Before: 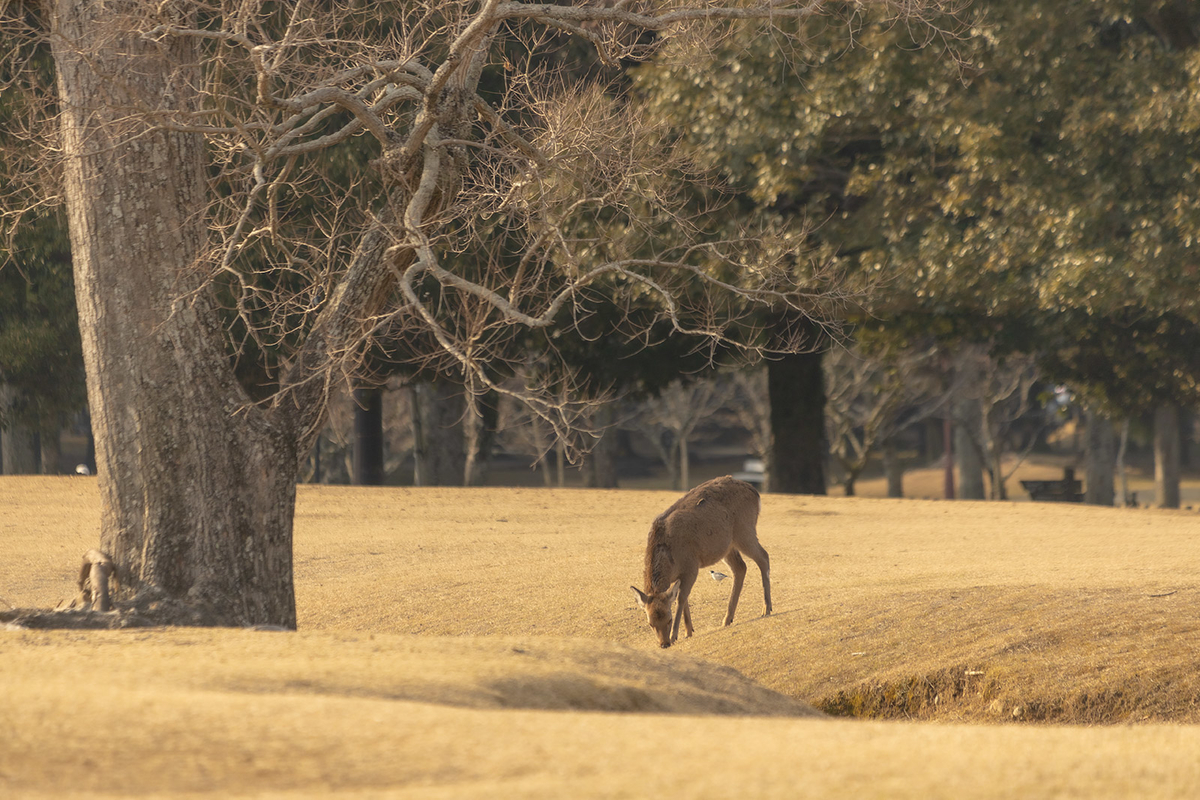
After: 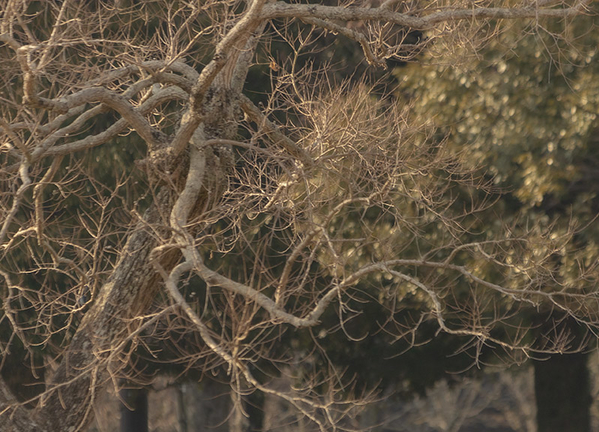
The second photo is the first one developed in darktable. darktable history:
crop: left 19.535%, right 30.547%, bottom 45.988%
